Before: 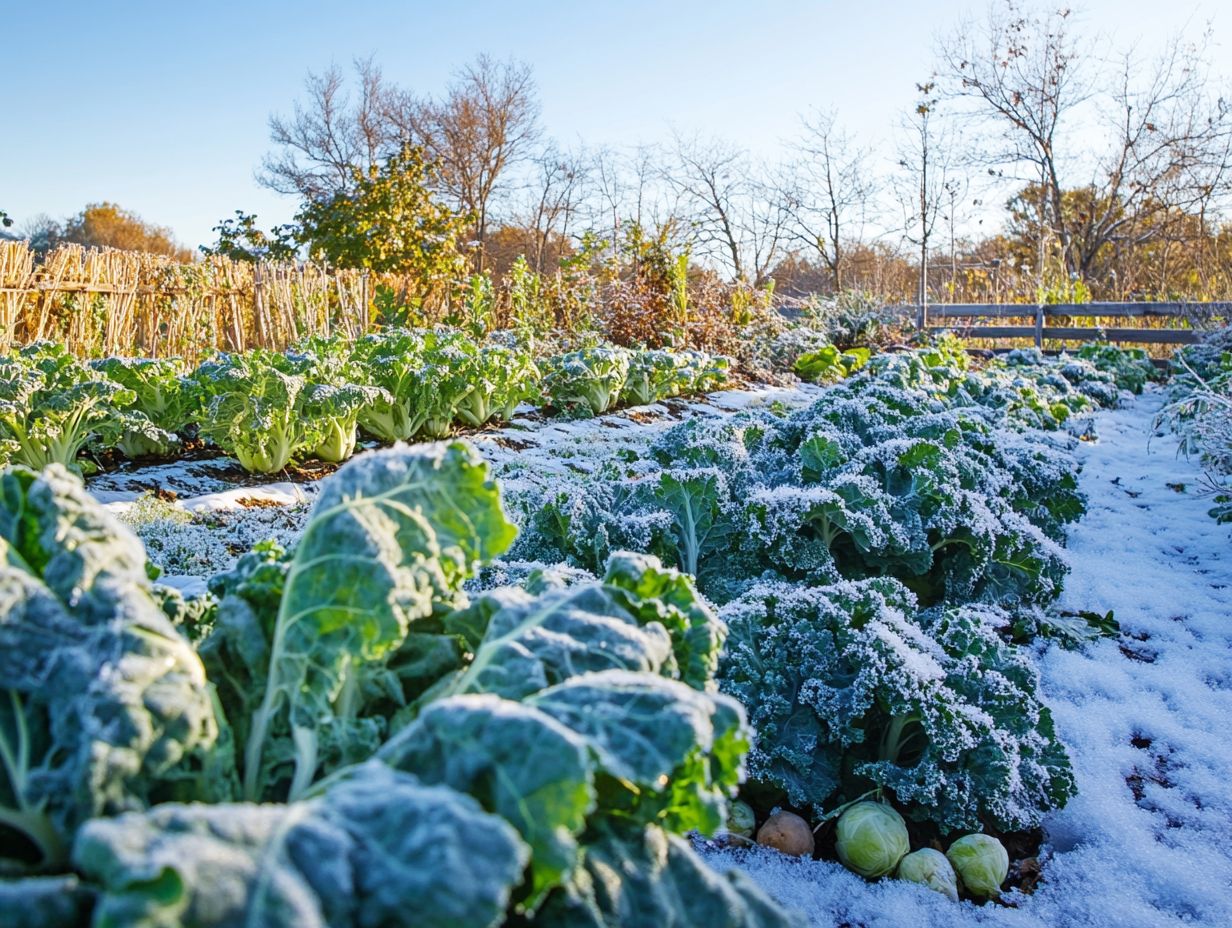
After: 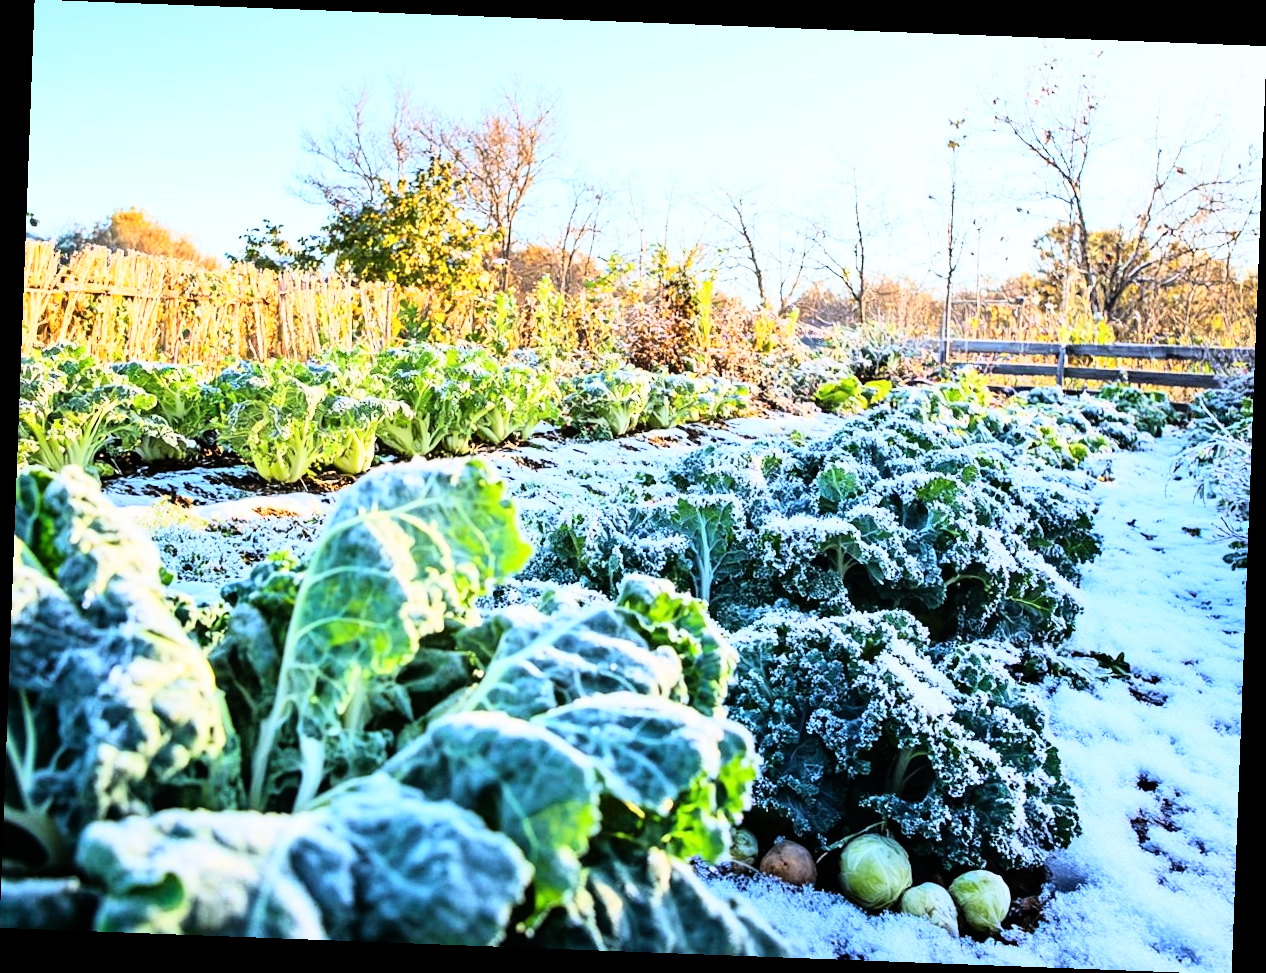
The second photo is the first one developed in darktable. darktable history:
rgb curve: curves: ch0 [(0, 0) (0.21, 0.15) (0.24, 0.21) (0.5, 0.75) (0.75, 0.96) (0.89, 0.99) (1, 1)]; ch1 [(0, 0.02) (0.21, 0.13) (0.25, 0.2) (0.5, 0.67) (0.75, 0.9) (0.89, 0.97) (1, 1)]; ch2 [(0, 0.02) (0.21, 0.13) (0.25, 0.2) (0.5, 0.67) (0.75, 0.9) (0.89, 0.97) (1, 1)], compensate middle gray true
rotate and perspective: rotation 2.17°, automatic cropping off
